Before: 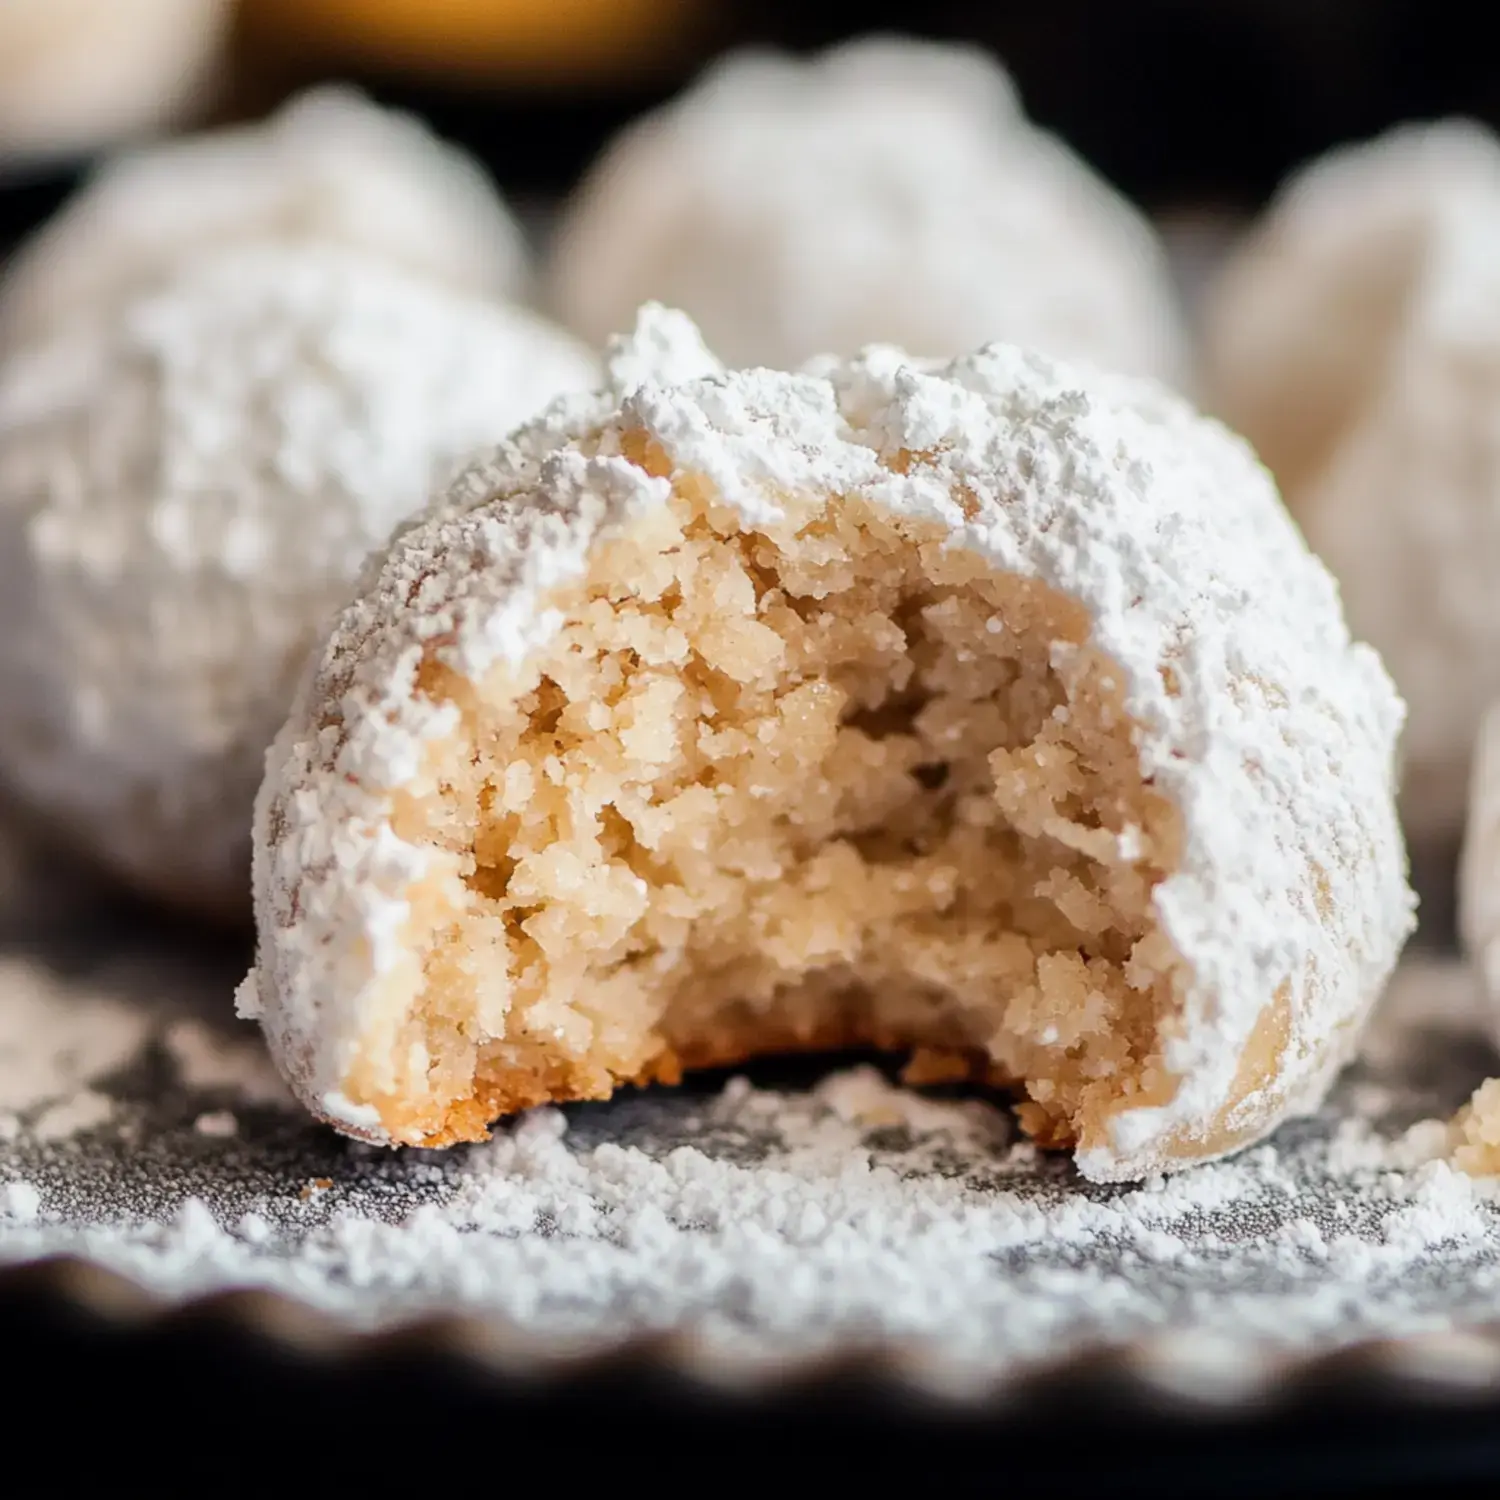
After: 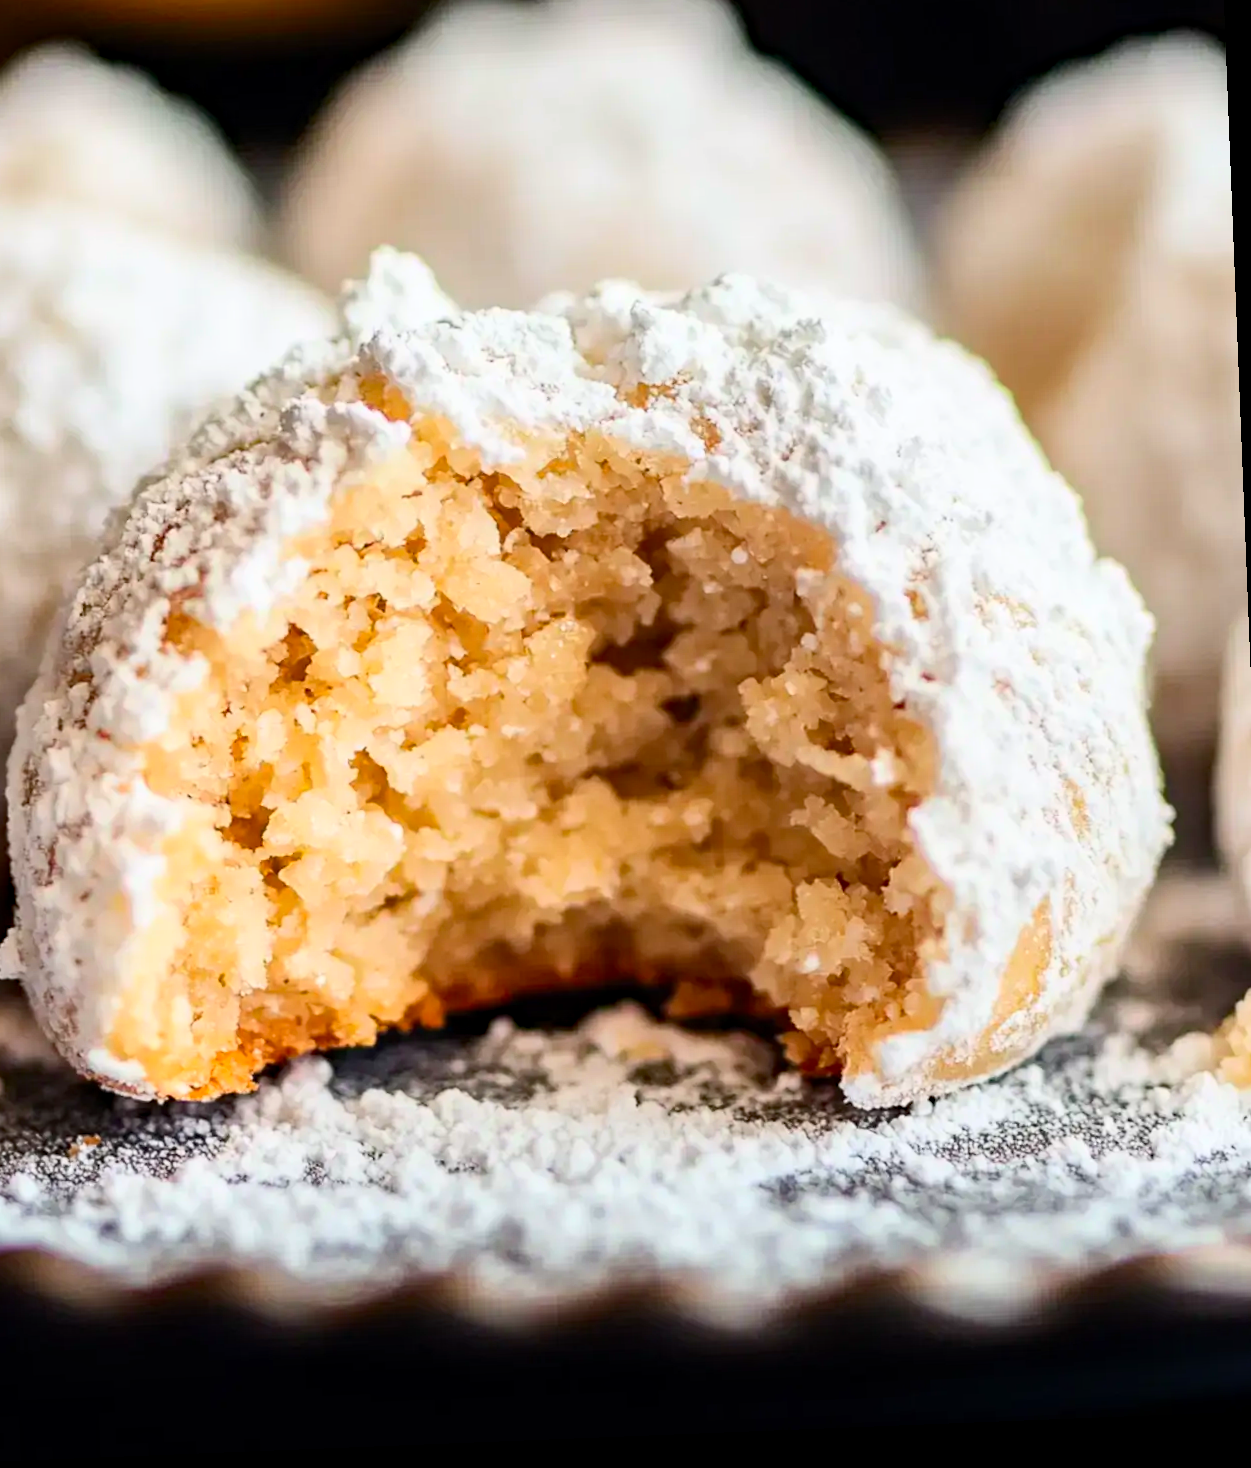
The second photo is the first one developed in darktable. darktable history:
crop and rotate: left 17.959%, top 5.771%, right 1.742%
haze removal: strength 0.29, distance 0.25, compatibility mode true, adaptive false
contrast brightness saturation: contrast 0.23, brightness 0.1, saturation 0.29
rotate and perspective: rotation -2.29°, automatic cropping off
